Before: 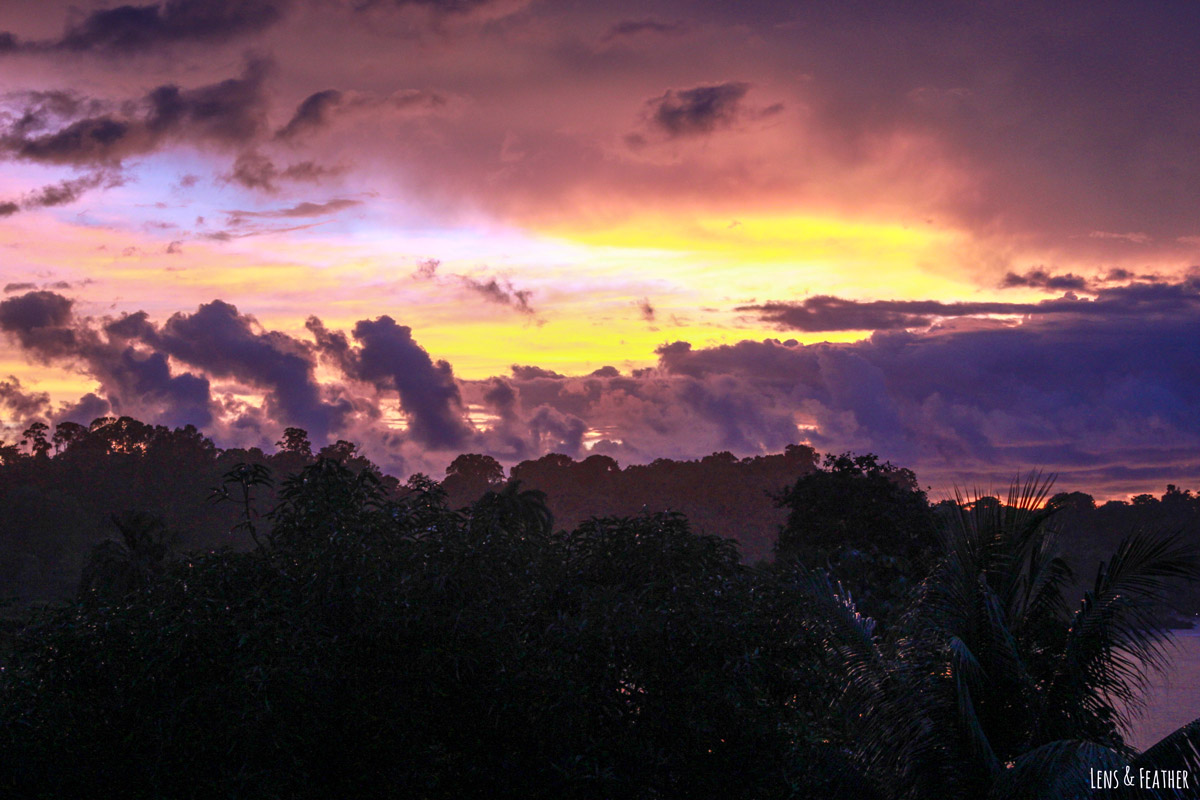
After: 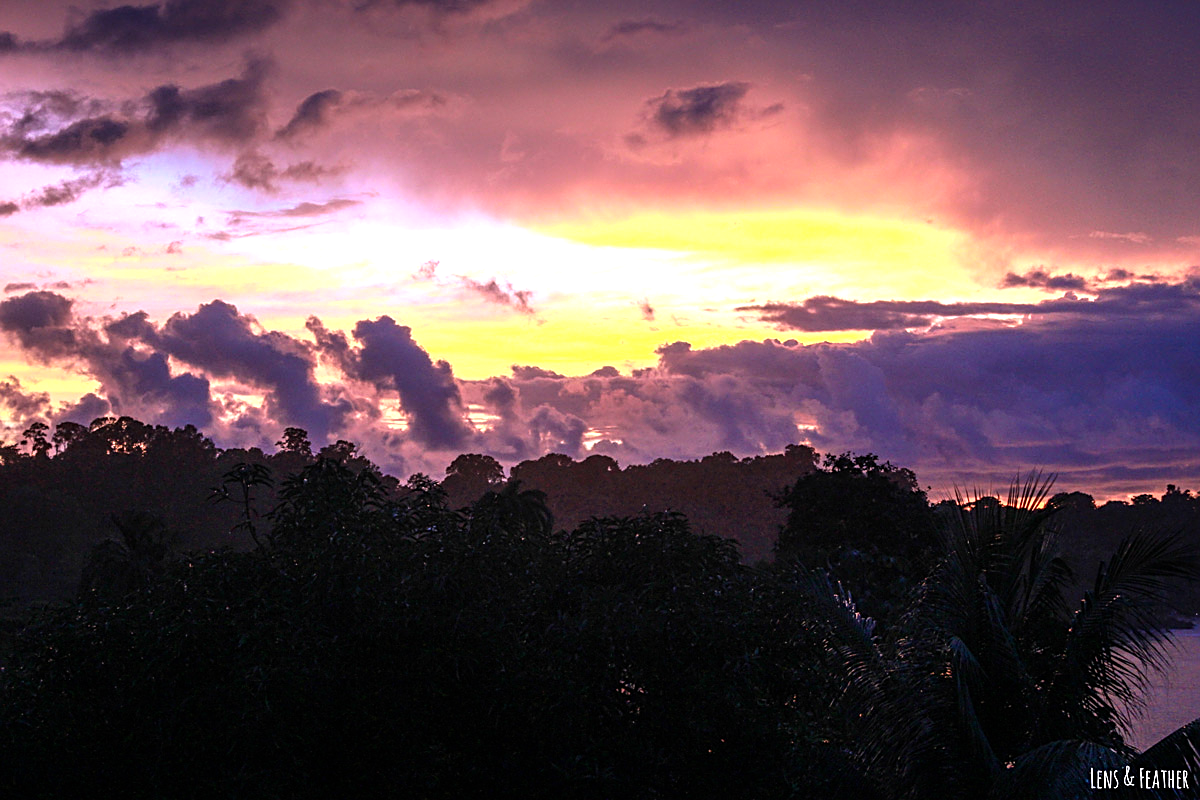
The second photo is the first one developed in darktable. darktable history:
tone equalizer: -8 EV -0.738 EV, -7 EV -0.696 EV, -6 EV -0.601 EV, -5 EV -0.385 EV, -3 EV 0.397 EV, -2 EV 0.6 EV, -1 EV 0.697 EV, +0 EV 0.761 EV, luminance estimator HSV value / RGB max
sharpen: on, module defaults
